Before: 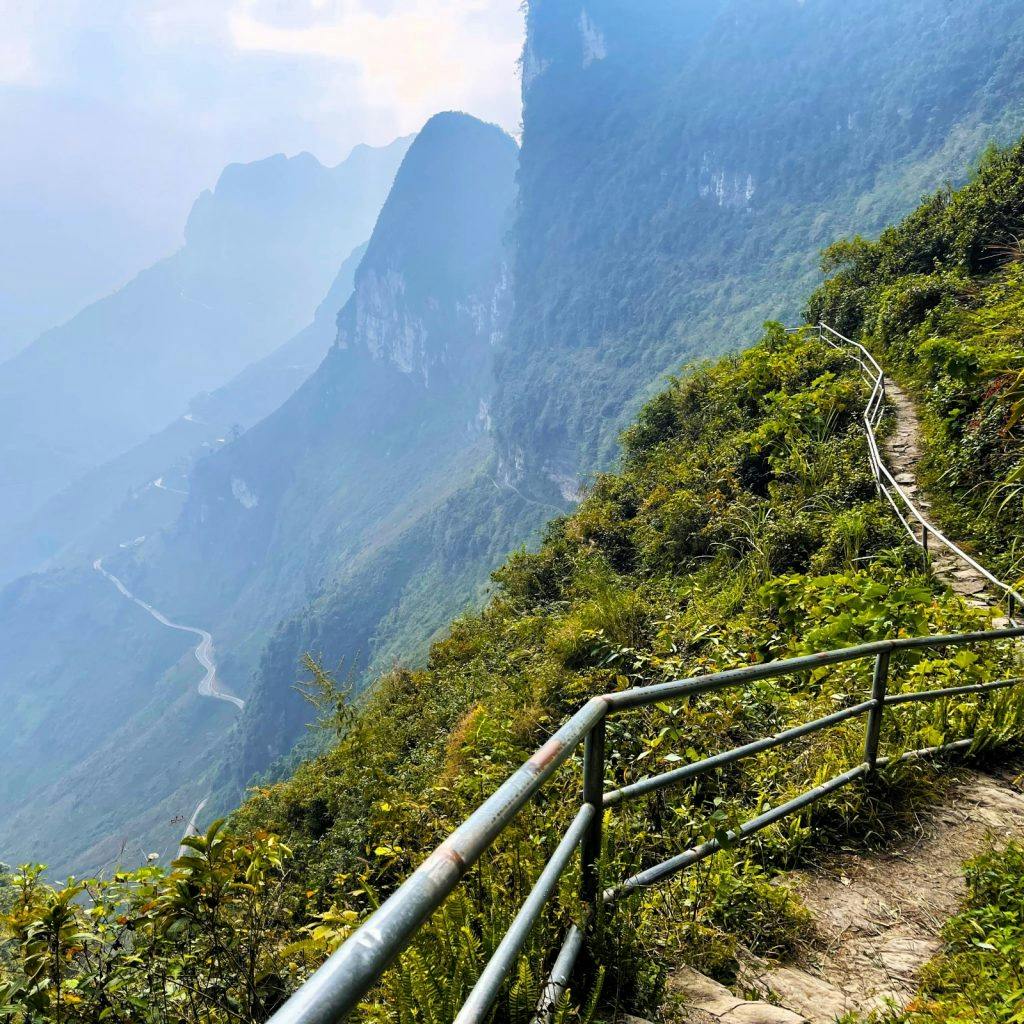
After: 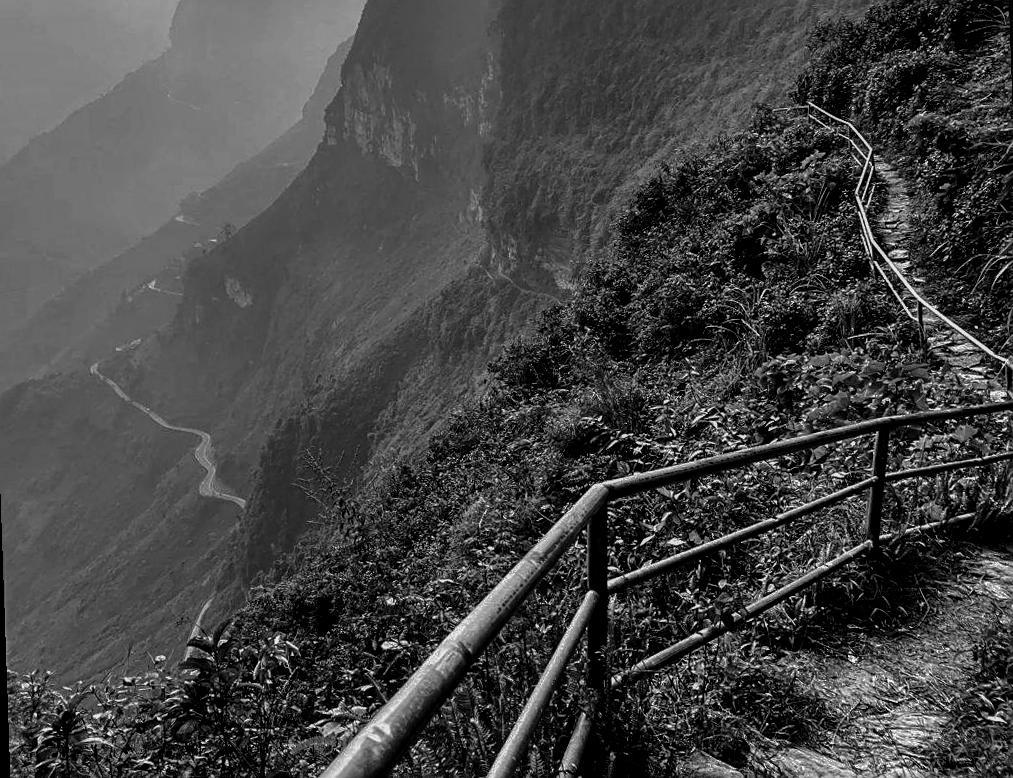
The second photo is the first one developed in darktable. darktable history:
rotate and perspective: rotation -2°, crop left 0.022, crop right 0.978, crop top 0.049, crop bottom 0.951
shadows and highlights: on, module defaults
crop and rotate: top 18.507%
monochrome: a 26.22, b 42.67, size 0.8
contrast brightness saturation: contrast 0.09, brightness -0.59, saturation 0.17
sharpen: on, module defaults
local contrast: on, module defaults
